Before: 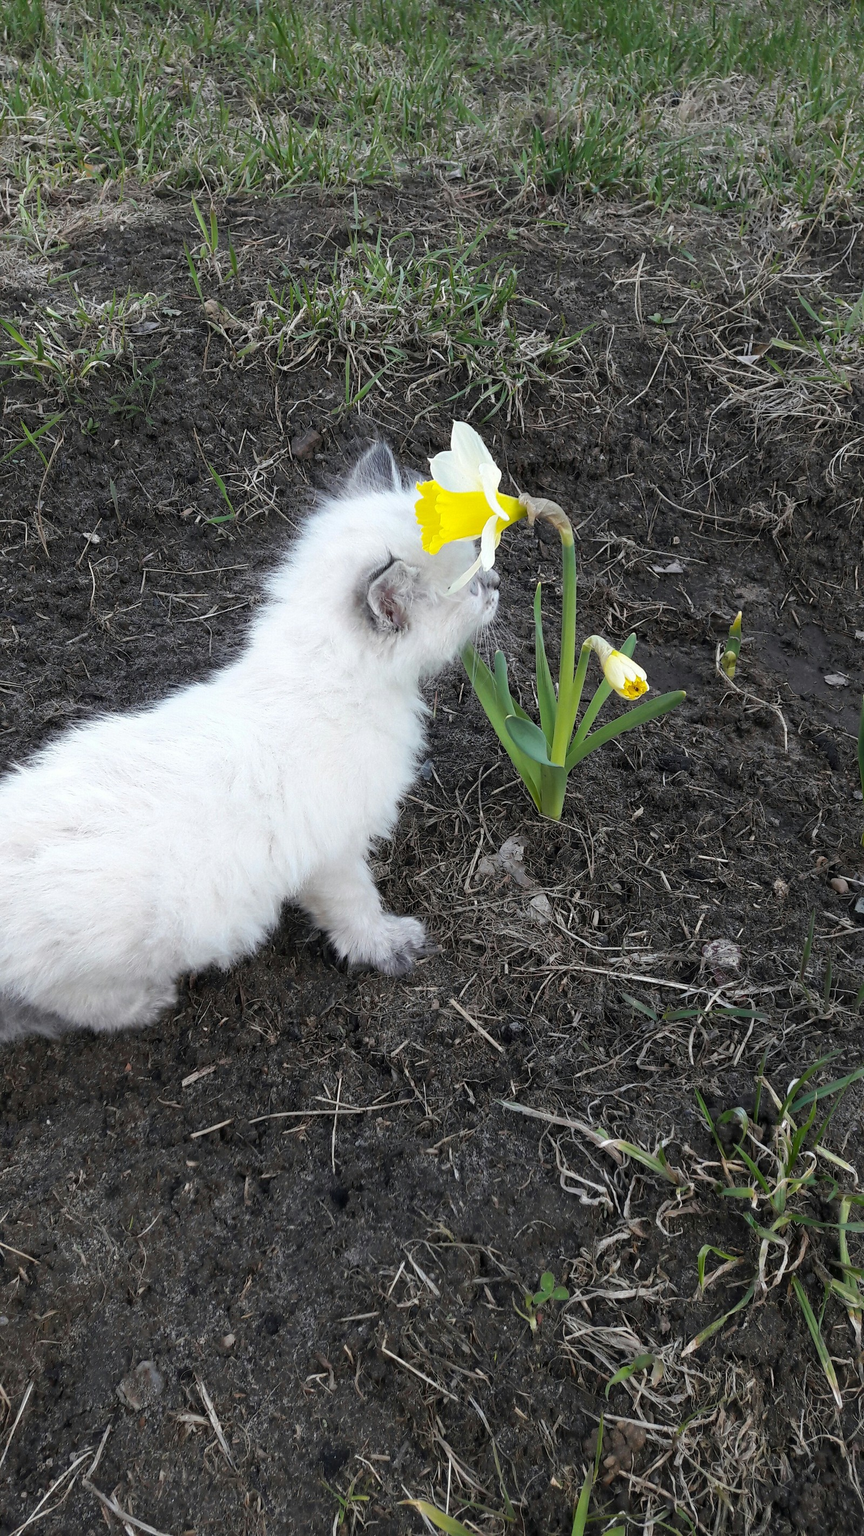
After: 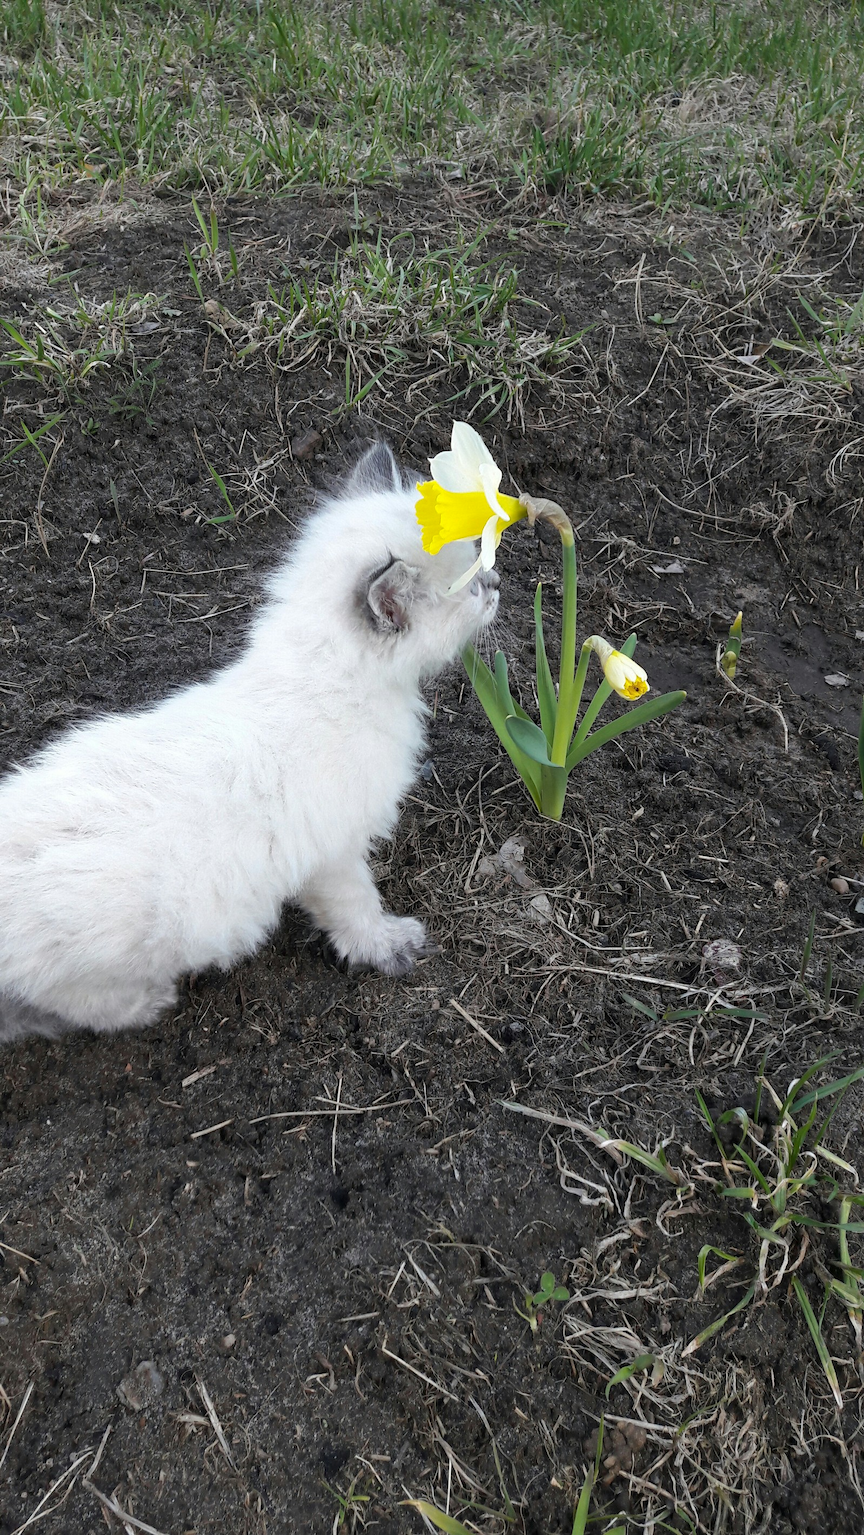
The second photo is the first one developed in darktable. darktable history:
shadows and highlights: shadows 20.98, highlights -35.47, soften with gaussian
